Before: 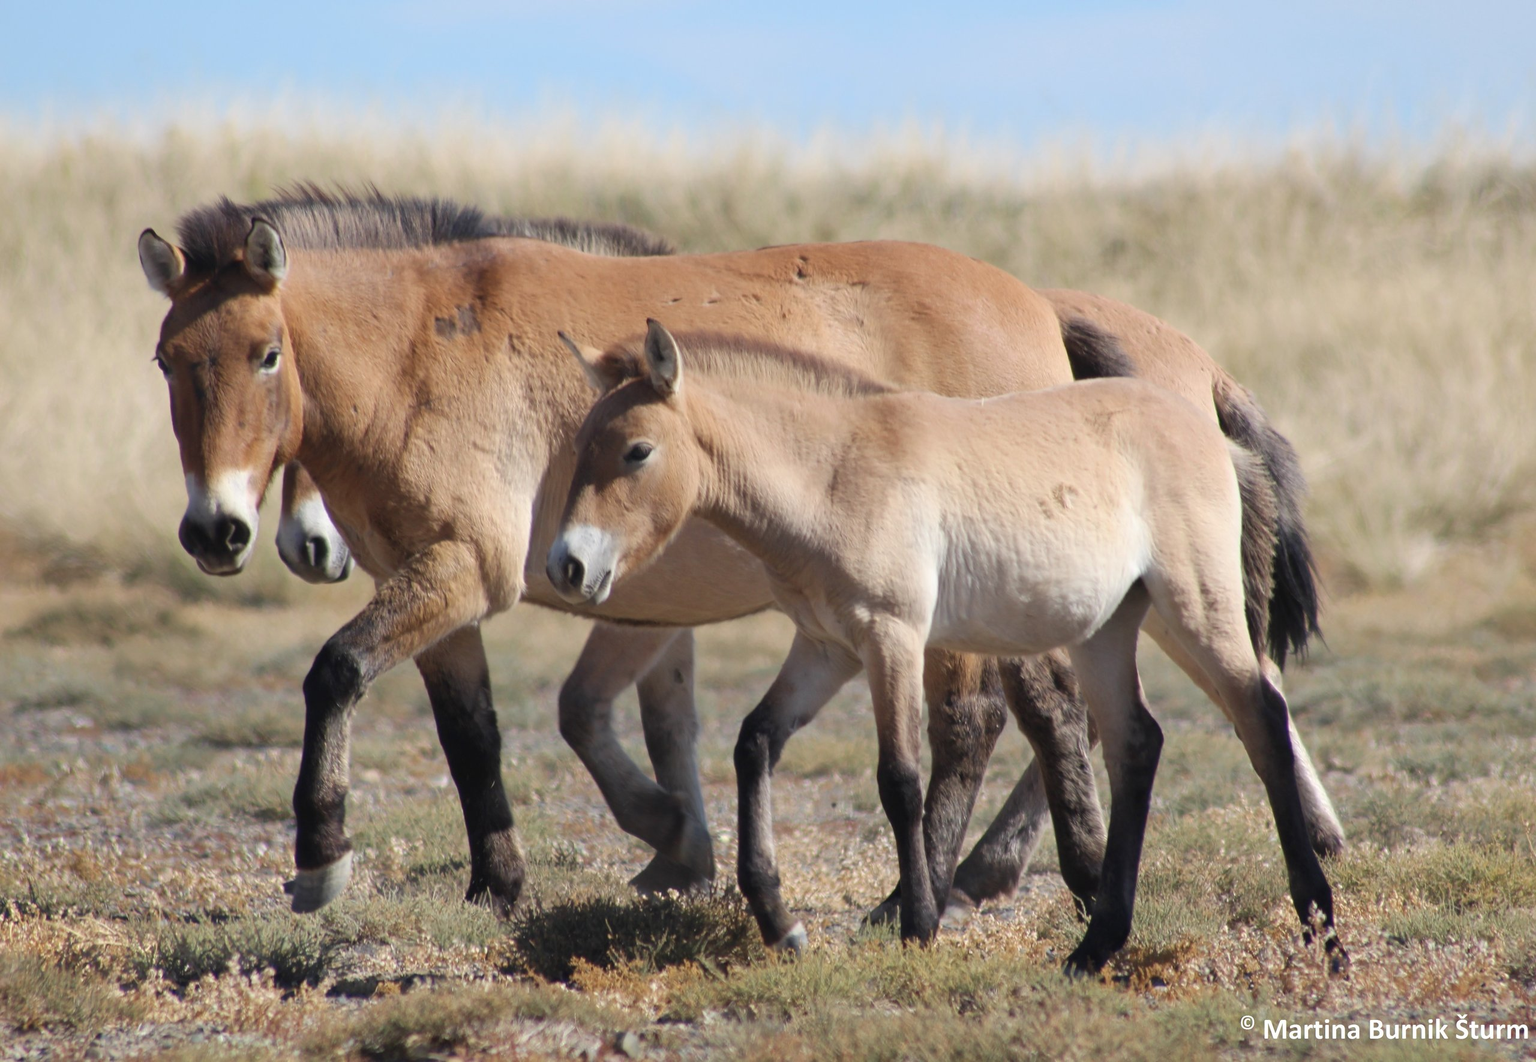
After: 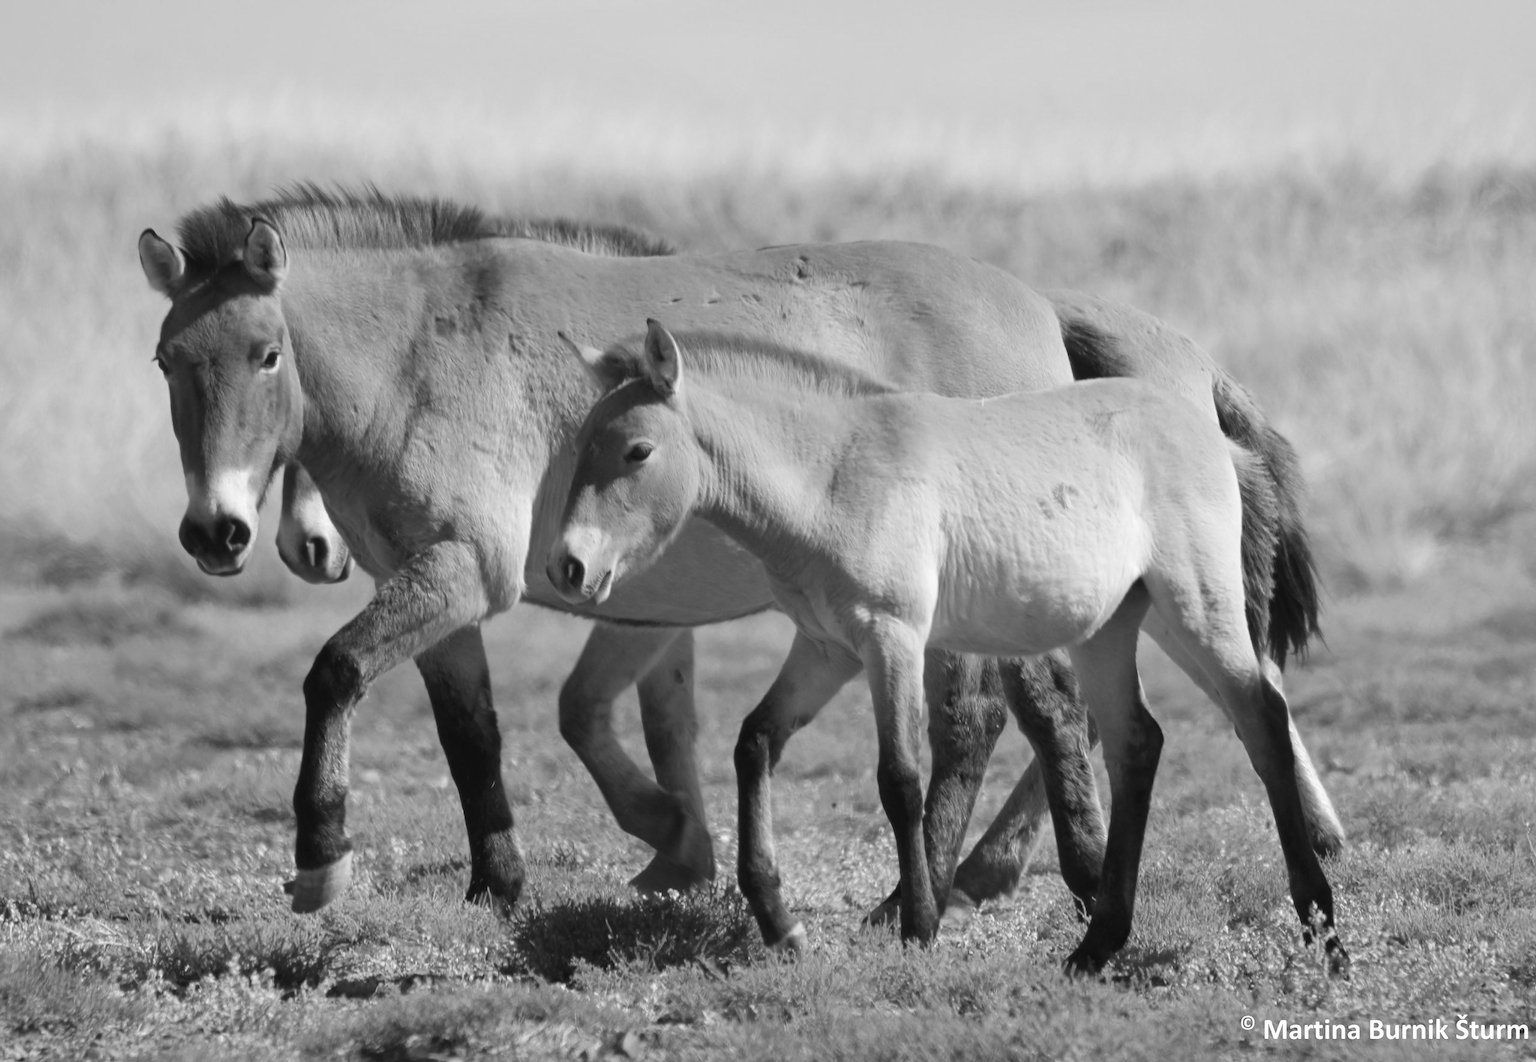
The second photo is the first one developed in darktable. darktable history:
monochrome: on, module defaults
velvia: strength 27%
